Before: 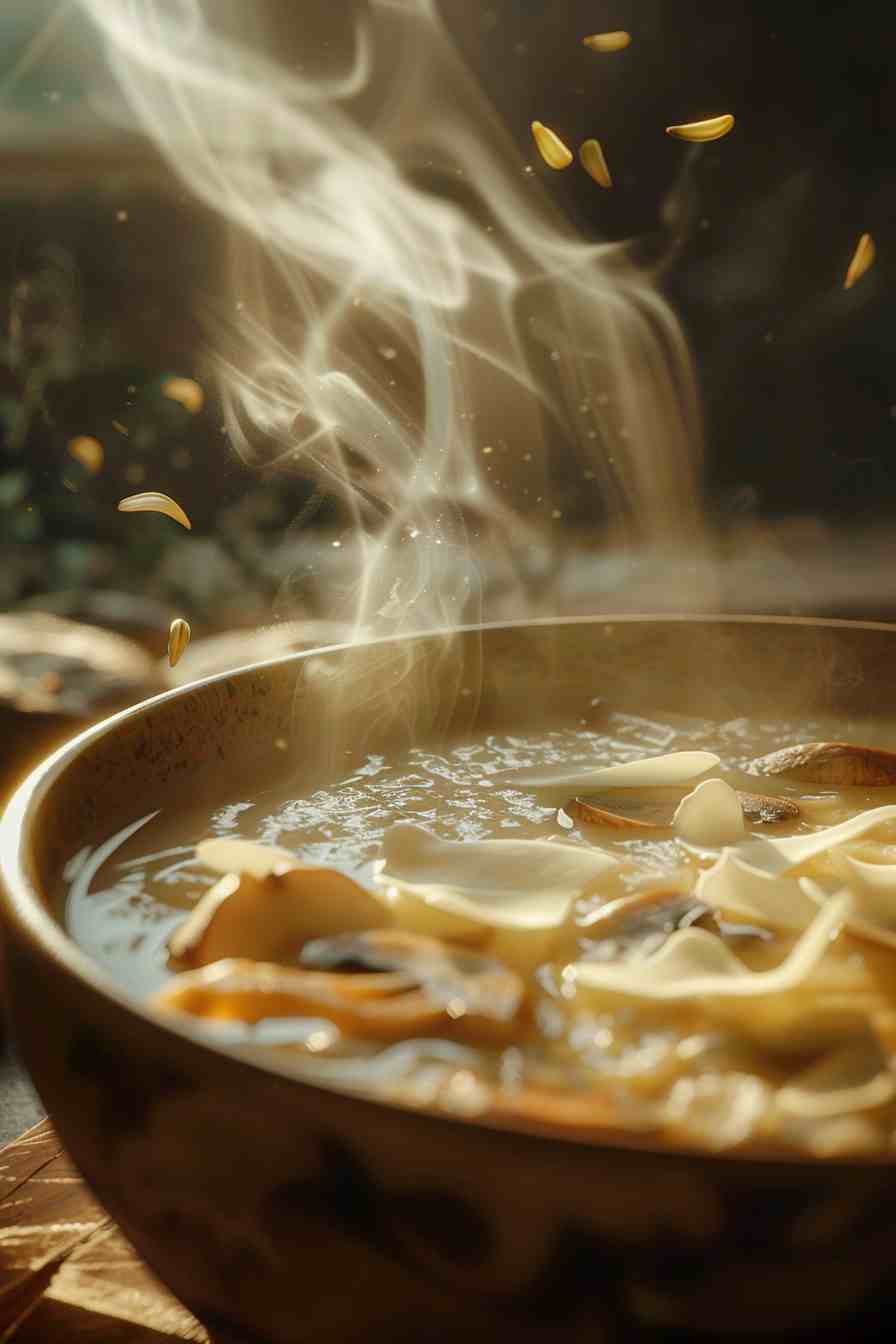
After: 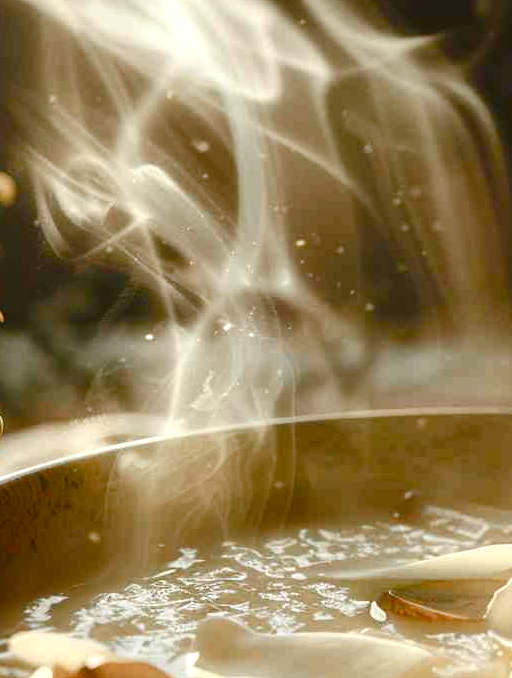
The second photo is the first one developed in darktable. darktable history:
tone equalizer: -8 EV -0.75 EV, -7 EV -0.7 EV, -6 EV -0.6 EV, -5 EV -0.4 EV, -3 EV 0.4 EV, -2 EV 0.6 EV, -1 EV 0.7 EV, +0 EV 0.75 EV, edges refinement/feathering 500, mask exposure compensation -1.57 EV, preserve details no
color balance rgb: shadows lift › chroma 1%, shadows lift › hue 113°, highlights gain › chroma 0.2%, highlights gain › hue 333°, perceptual saturation grading › global saturation 20%, perceptual saturation grading › highlights -50%, perceptual saturation grading › shadows 25%, contrast -10%
crop: left 20.932%, top 15.471%, right 21.848%, bottom 34.081%
